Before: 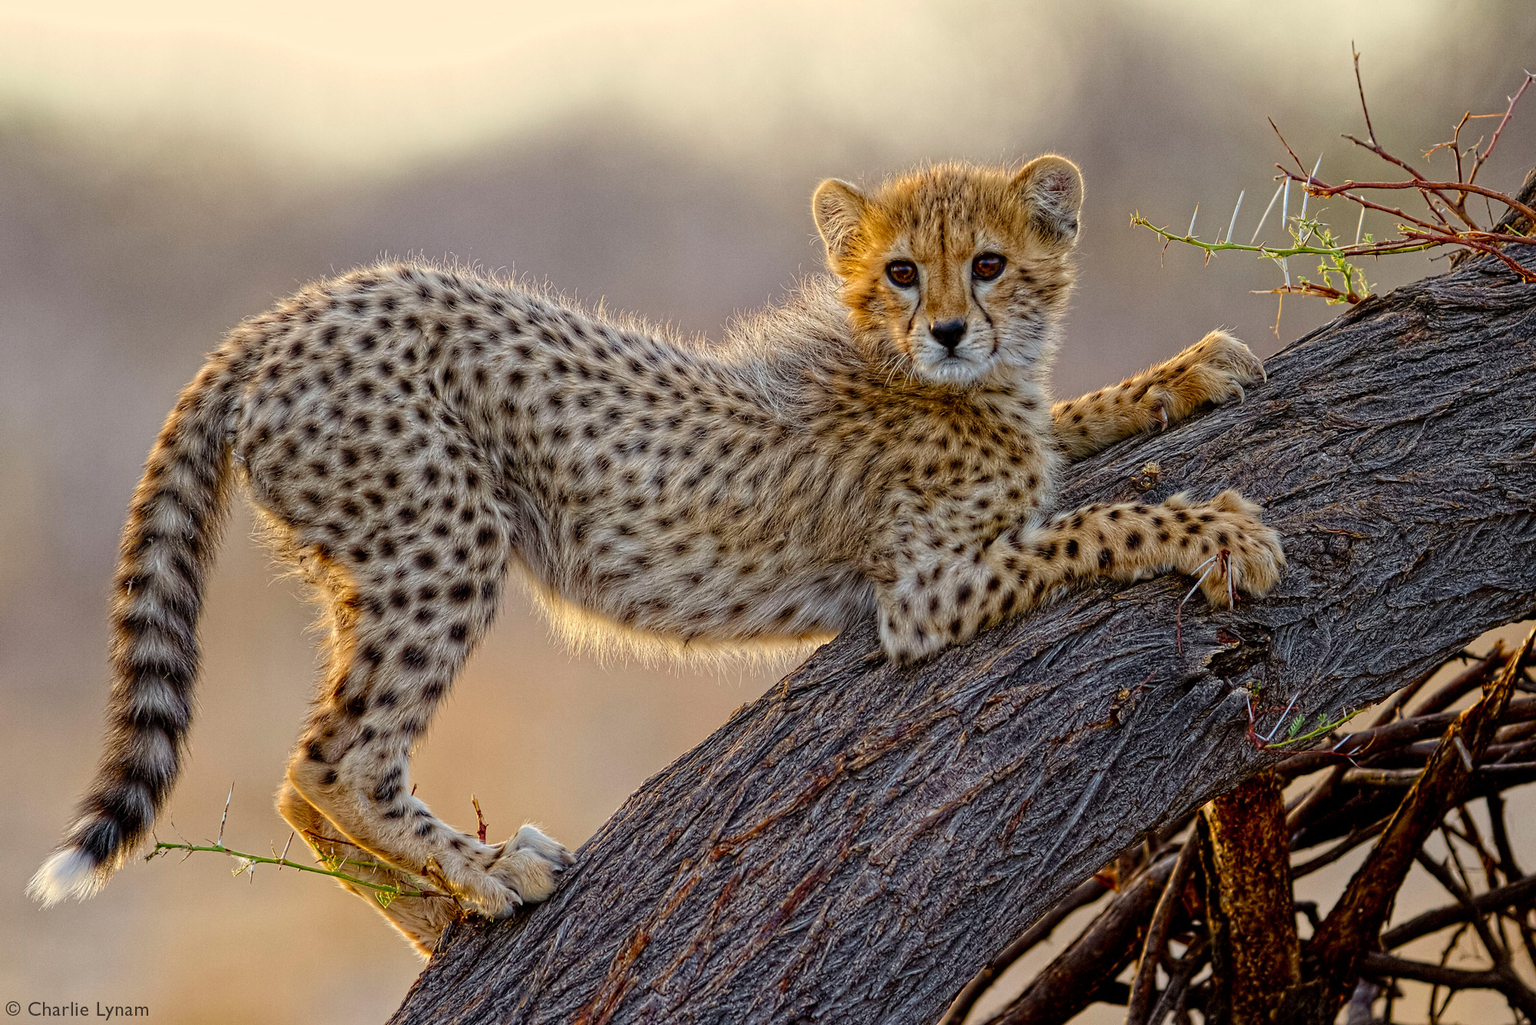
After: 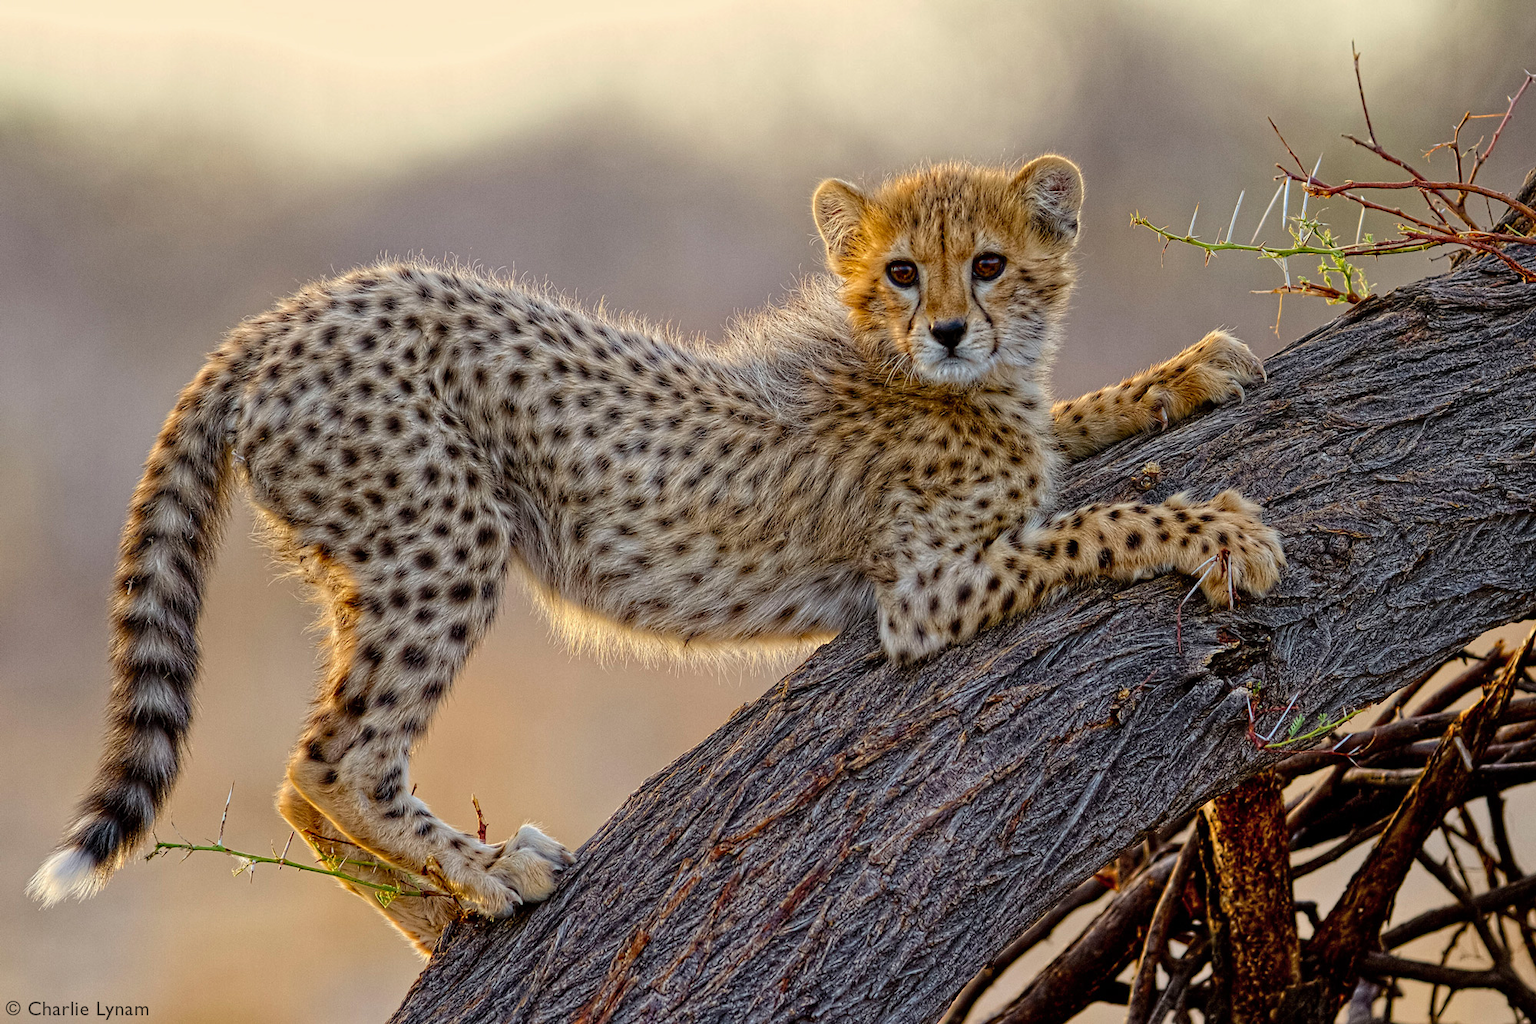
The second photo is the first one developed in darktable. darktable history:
shadows and highlights: shadows 37.52, highlights -27.81, soften with gaussian
